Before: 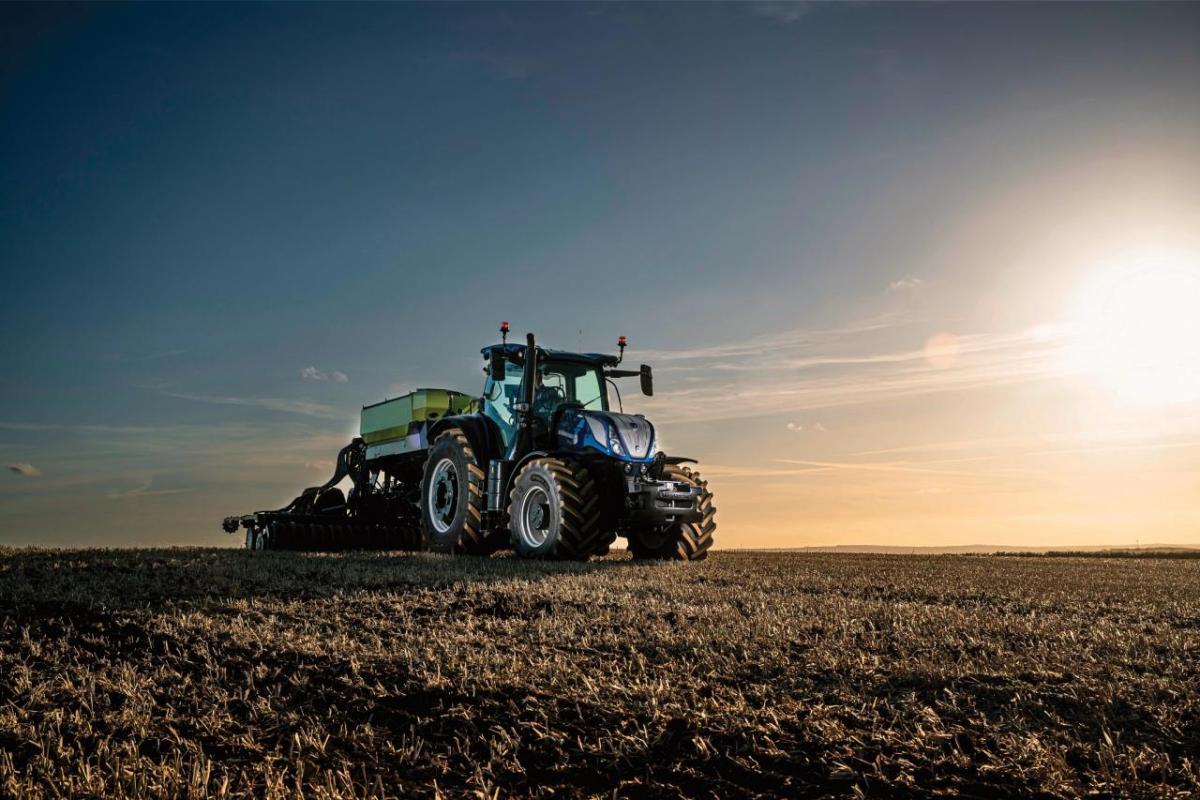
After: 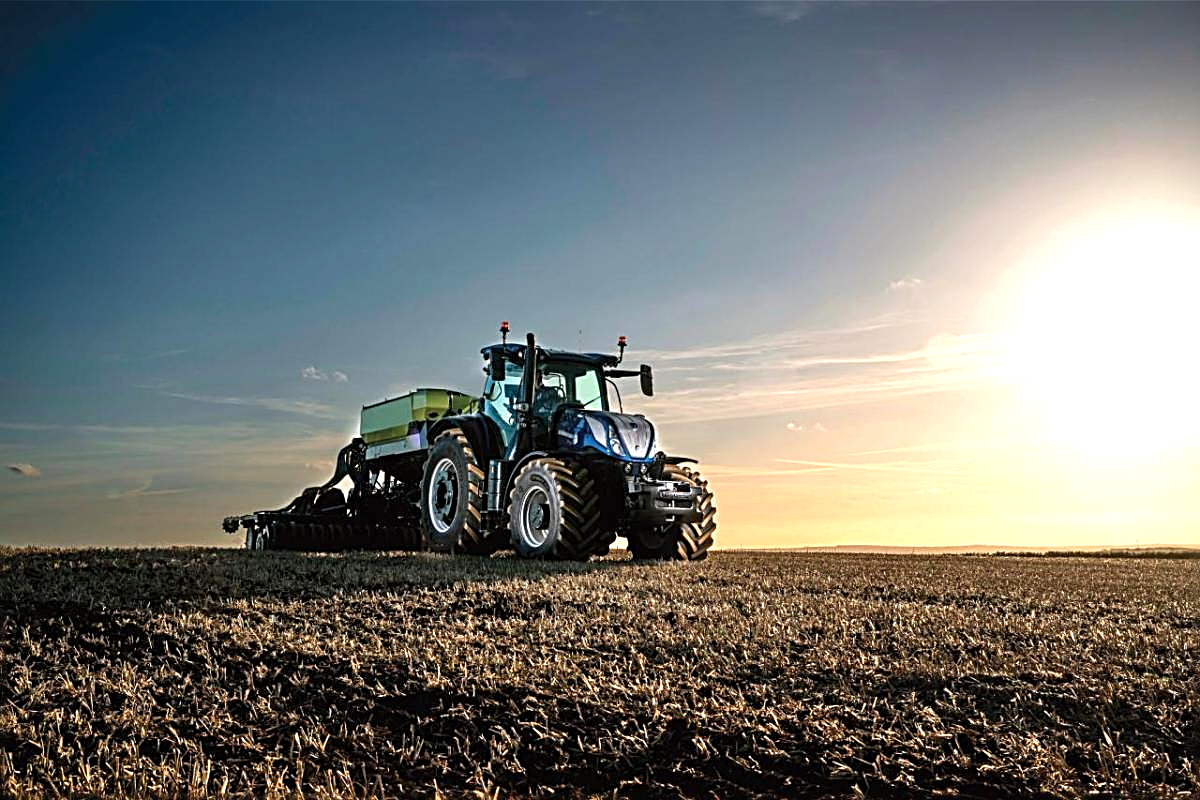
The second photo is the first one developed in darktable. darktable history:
exposure: exposure 0.64 EV, compensate highlight preservation false
sharpen: radius 2.584, amount 0.688
